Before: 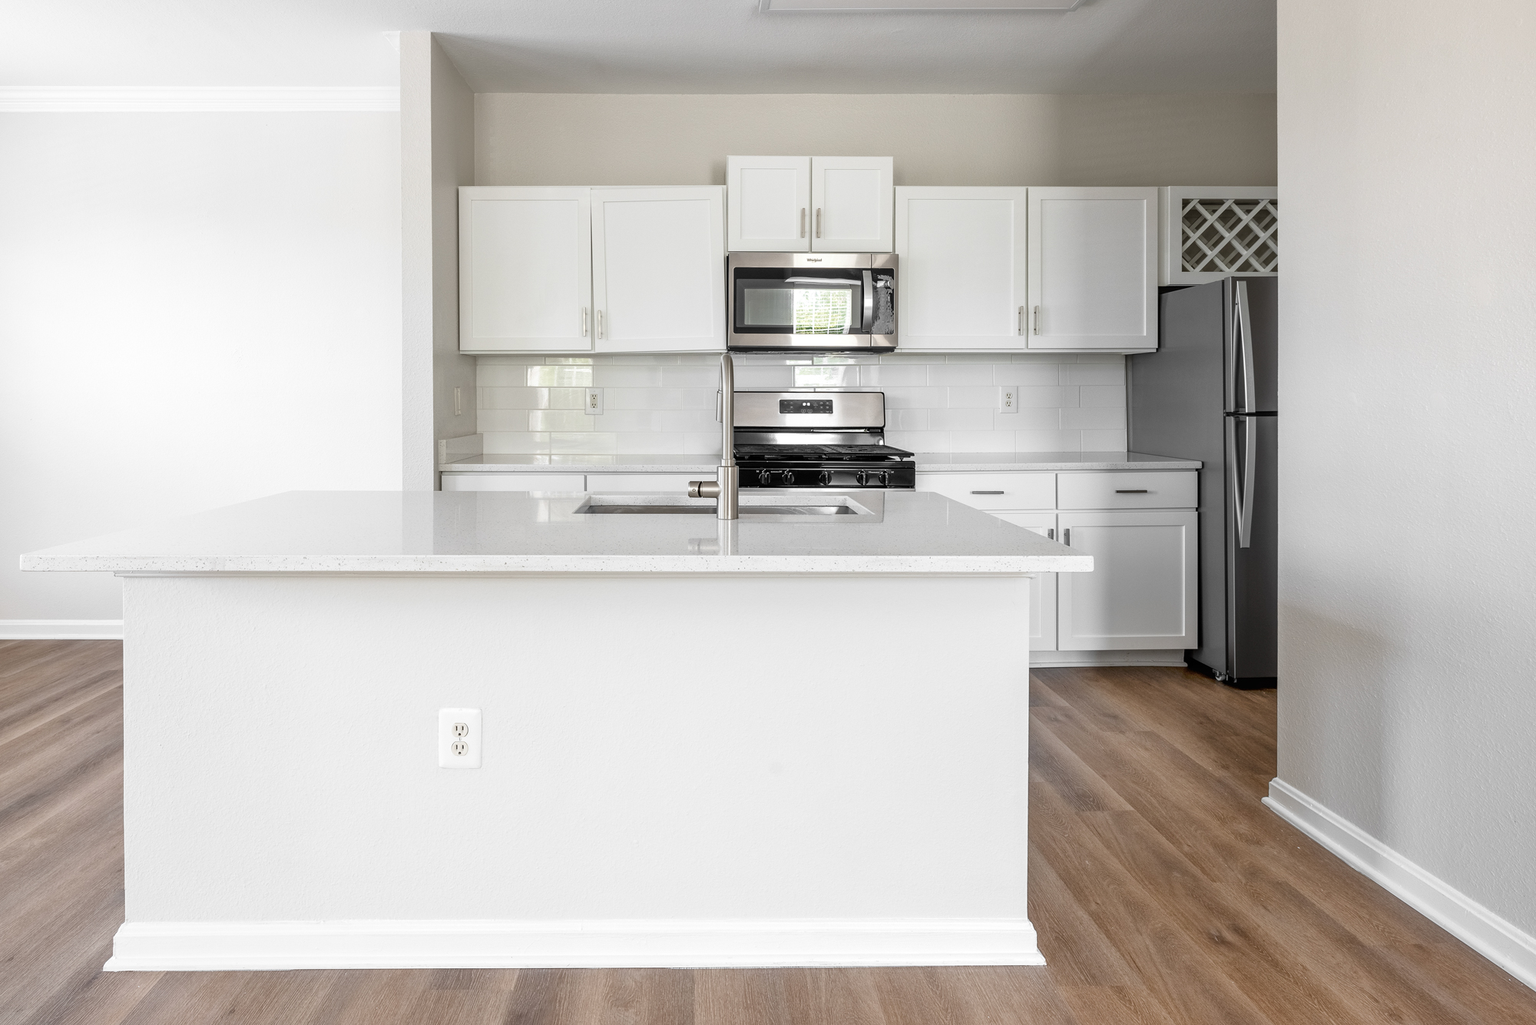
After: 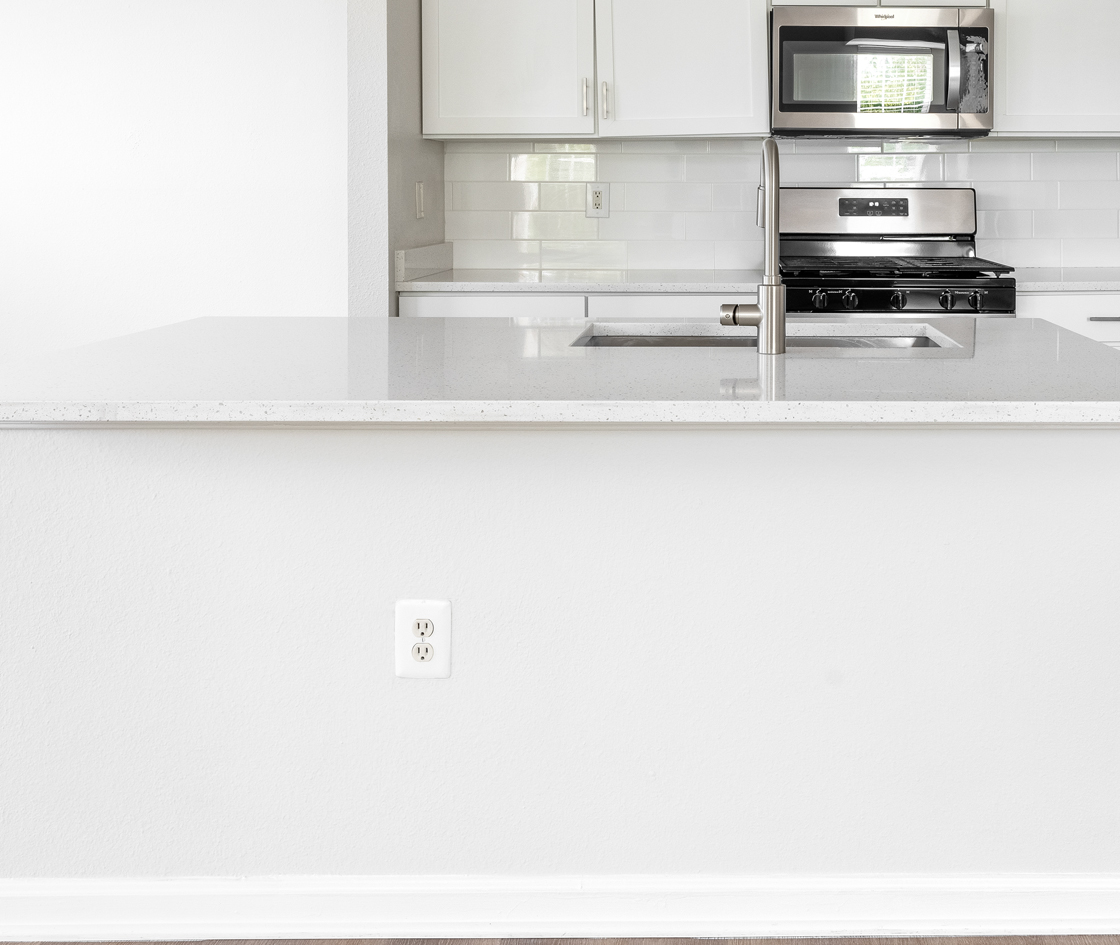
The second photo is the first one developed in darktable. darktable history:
crop: left 8.815%, top 24.193%, right 35.065%, bottom 4.769%
